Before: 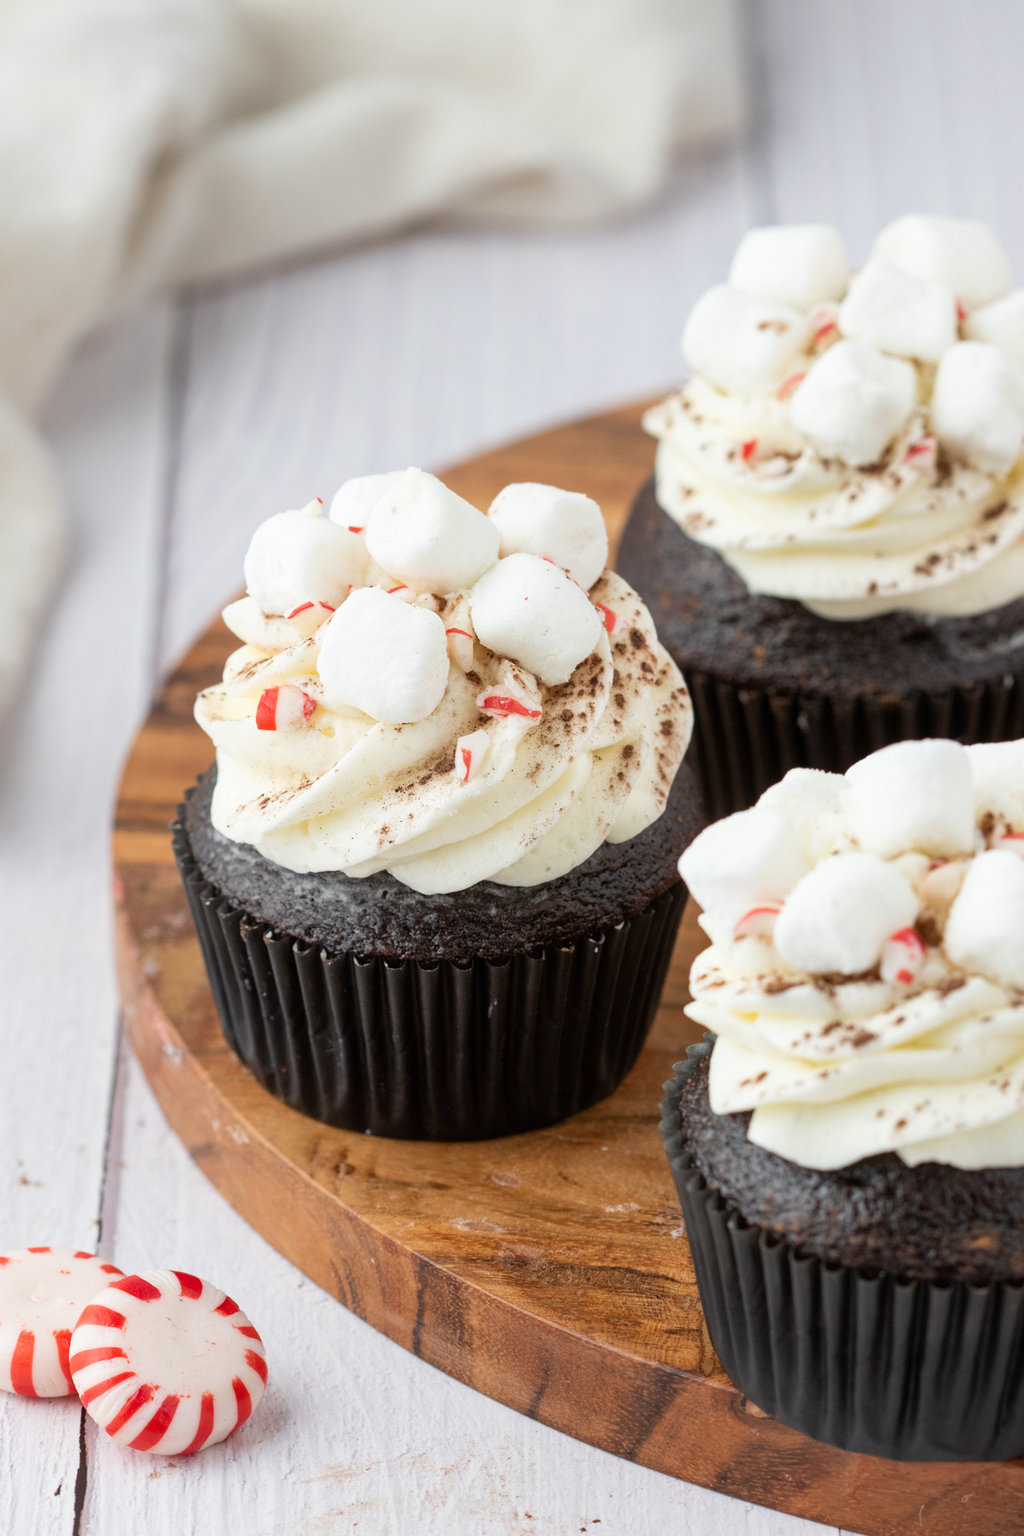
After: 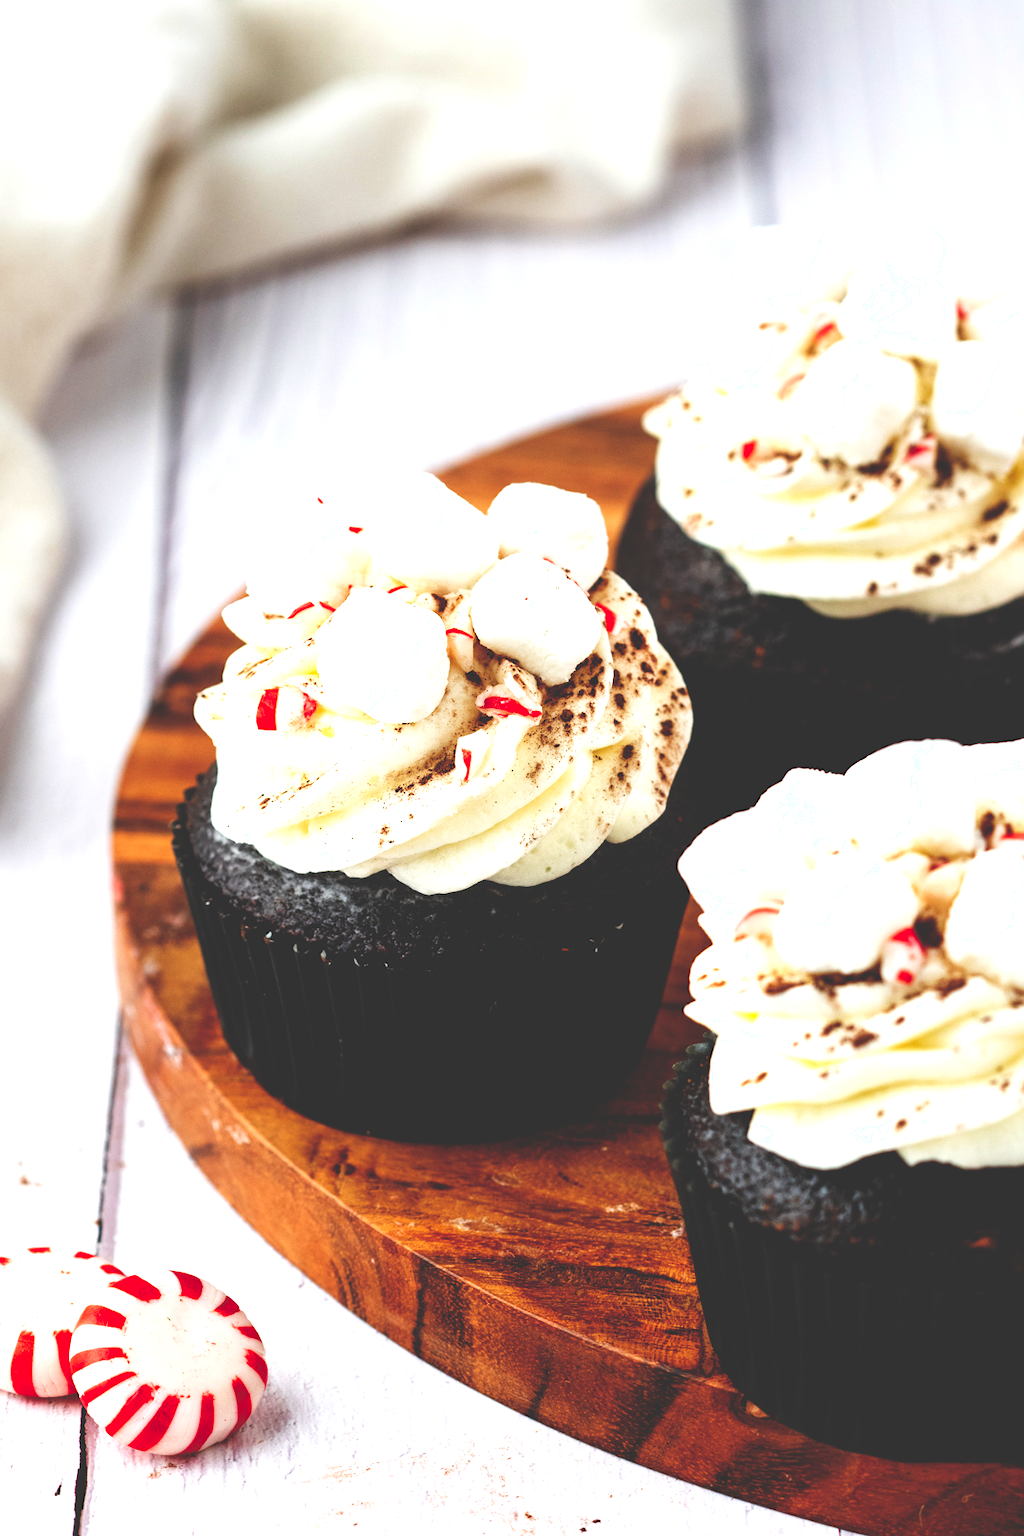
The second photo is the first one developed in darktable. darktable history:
levels: levels [0.031, 0.5, 0.969]
color balance rgb: perceptual saturation grading › global saturation 20%, perceptual saturation grading › highlights -25%, perceptual saturation grading › shadows 25%
base curve: curves: ch0 [(0, 0.036) (0.083, 0.04) (0.804, 1)], preserve colors none
exposure: exposure 0.207 EV, compensate highlight preservation false
